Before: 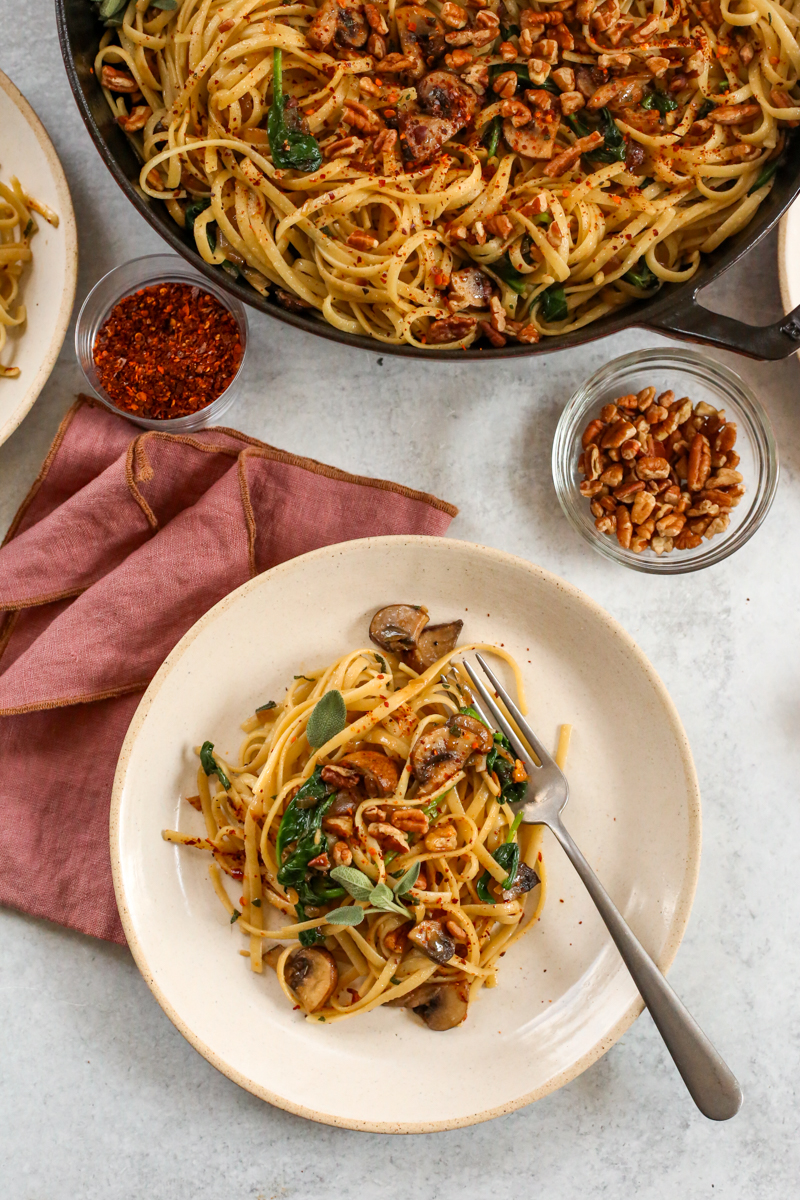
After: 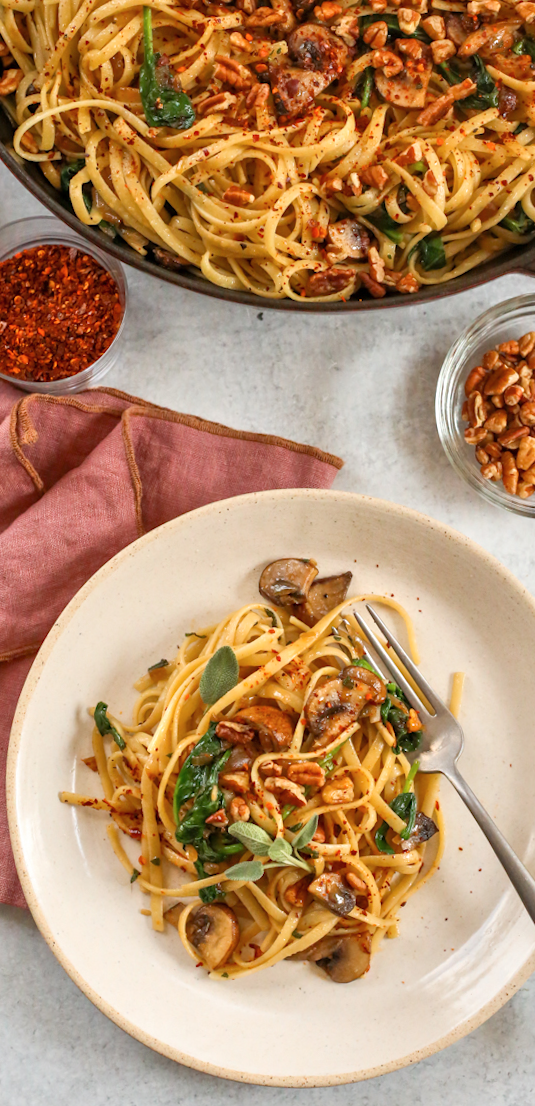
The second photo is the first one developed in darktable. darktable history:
tone equalizer: -8 EV 1 EV, -7 EV 1 EV, -6 EV 1 EV, -5 EV 1 EV, -4 EV 1 EV, -3 EV 0.75 EV, -2 EV 0.5 EV, -1 EV 0.25 EV
rotate and perspective: rotation -2°, crop left 0.022, crop right 0.978, crop top 0.049, crop bottom 0.951
contrast brightness saturation: saturation -0.05
crop and rotate: left 14.385%, right 18.948%
